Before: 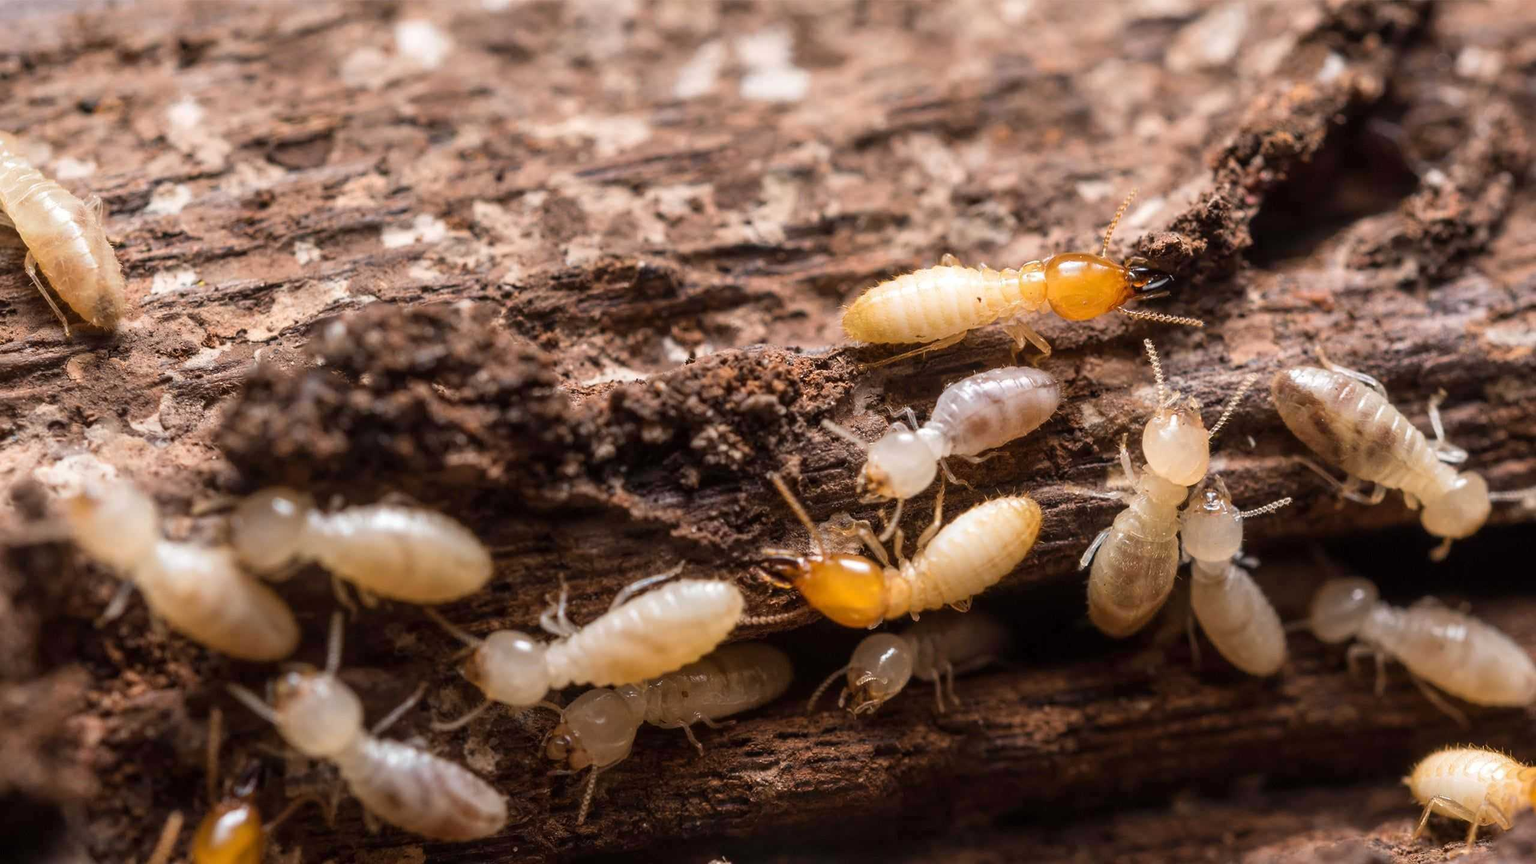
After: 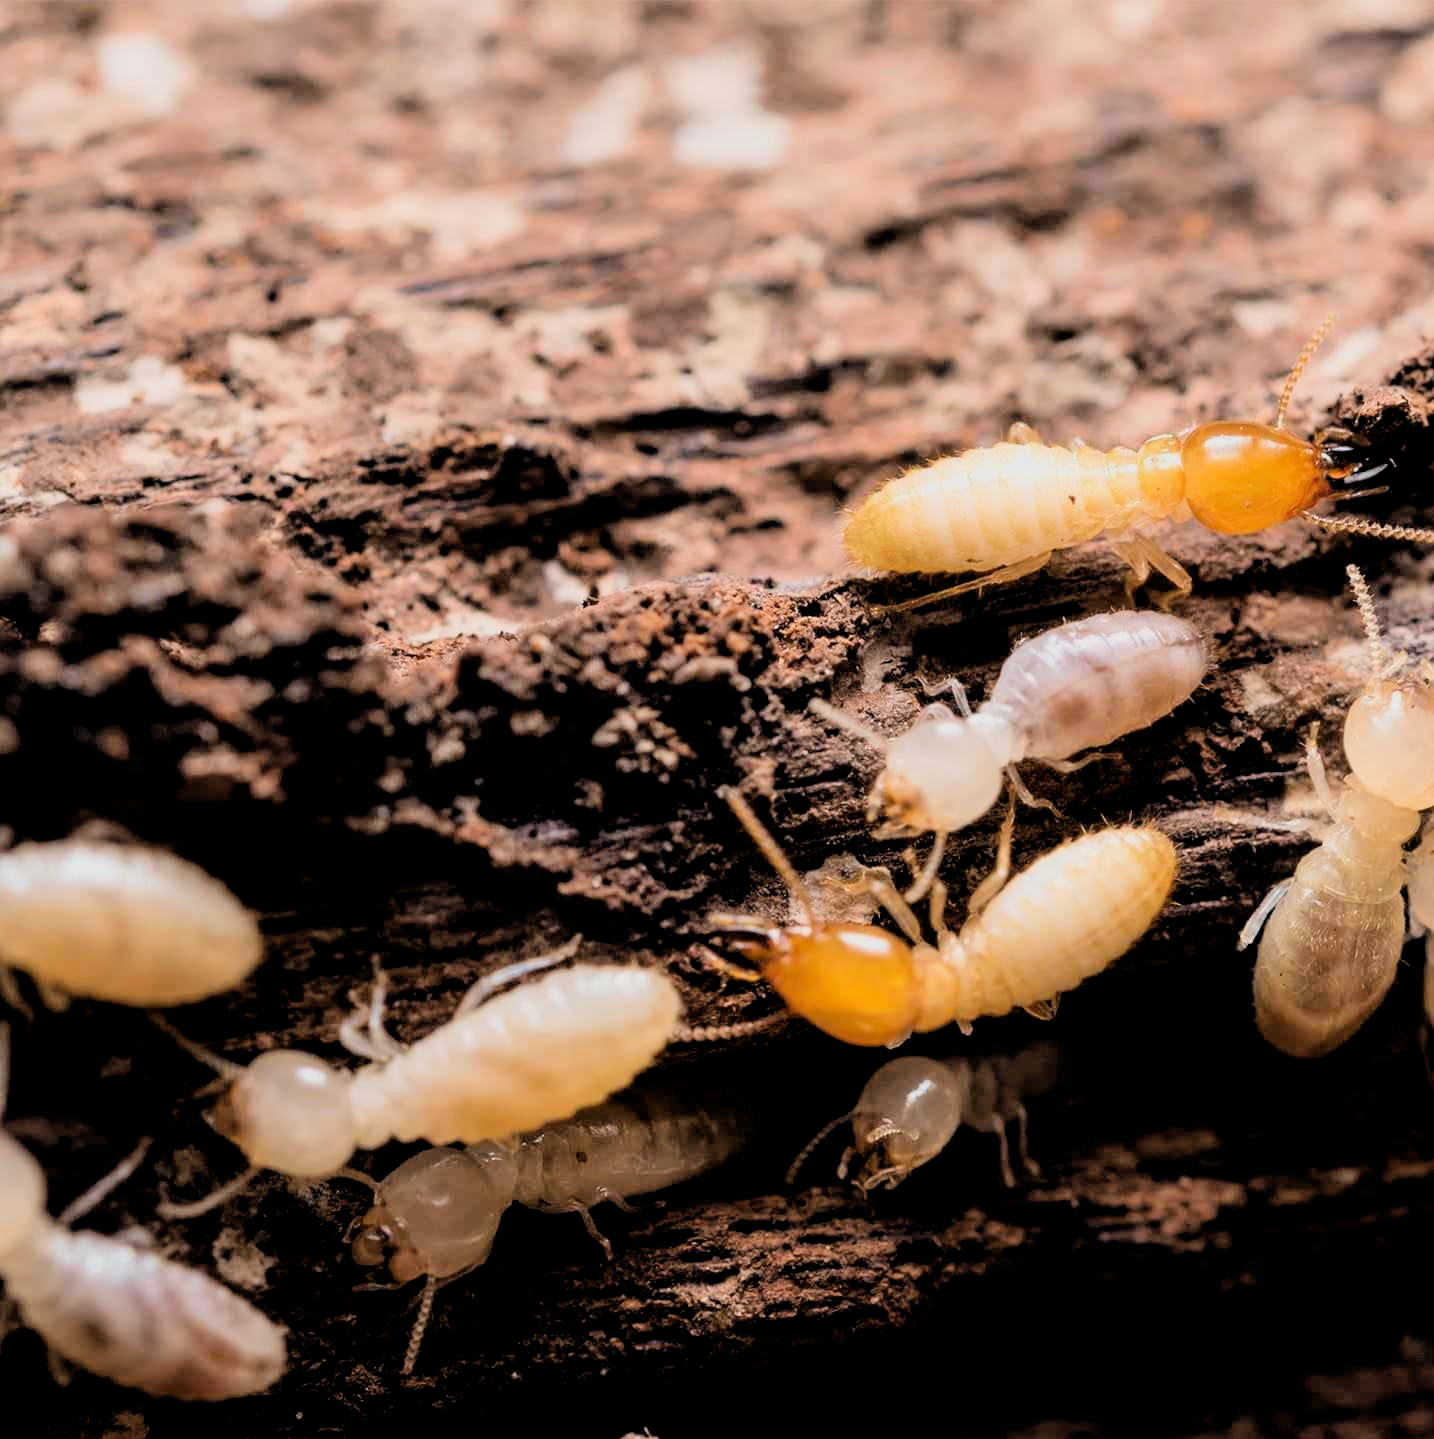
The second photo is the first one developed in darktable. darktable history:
exposure: exposure 0.507 EV, compensate highlight preservation false
crop: left 21.883%, right 22.099%, bottom 0.001%
filmic rgb: black relative exposure -2.85 EV, white relative exposure 4.56 EV, hardness 1.77, contrast 1.256, color science v6 (2022)
